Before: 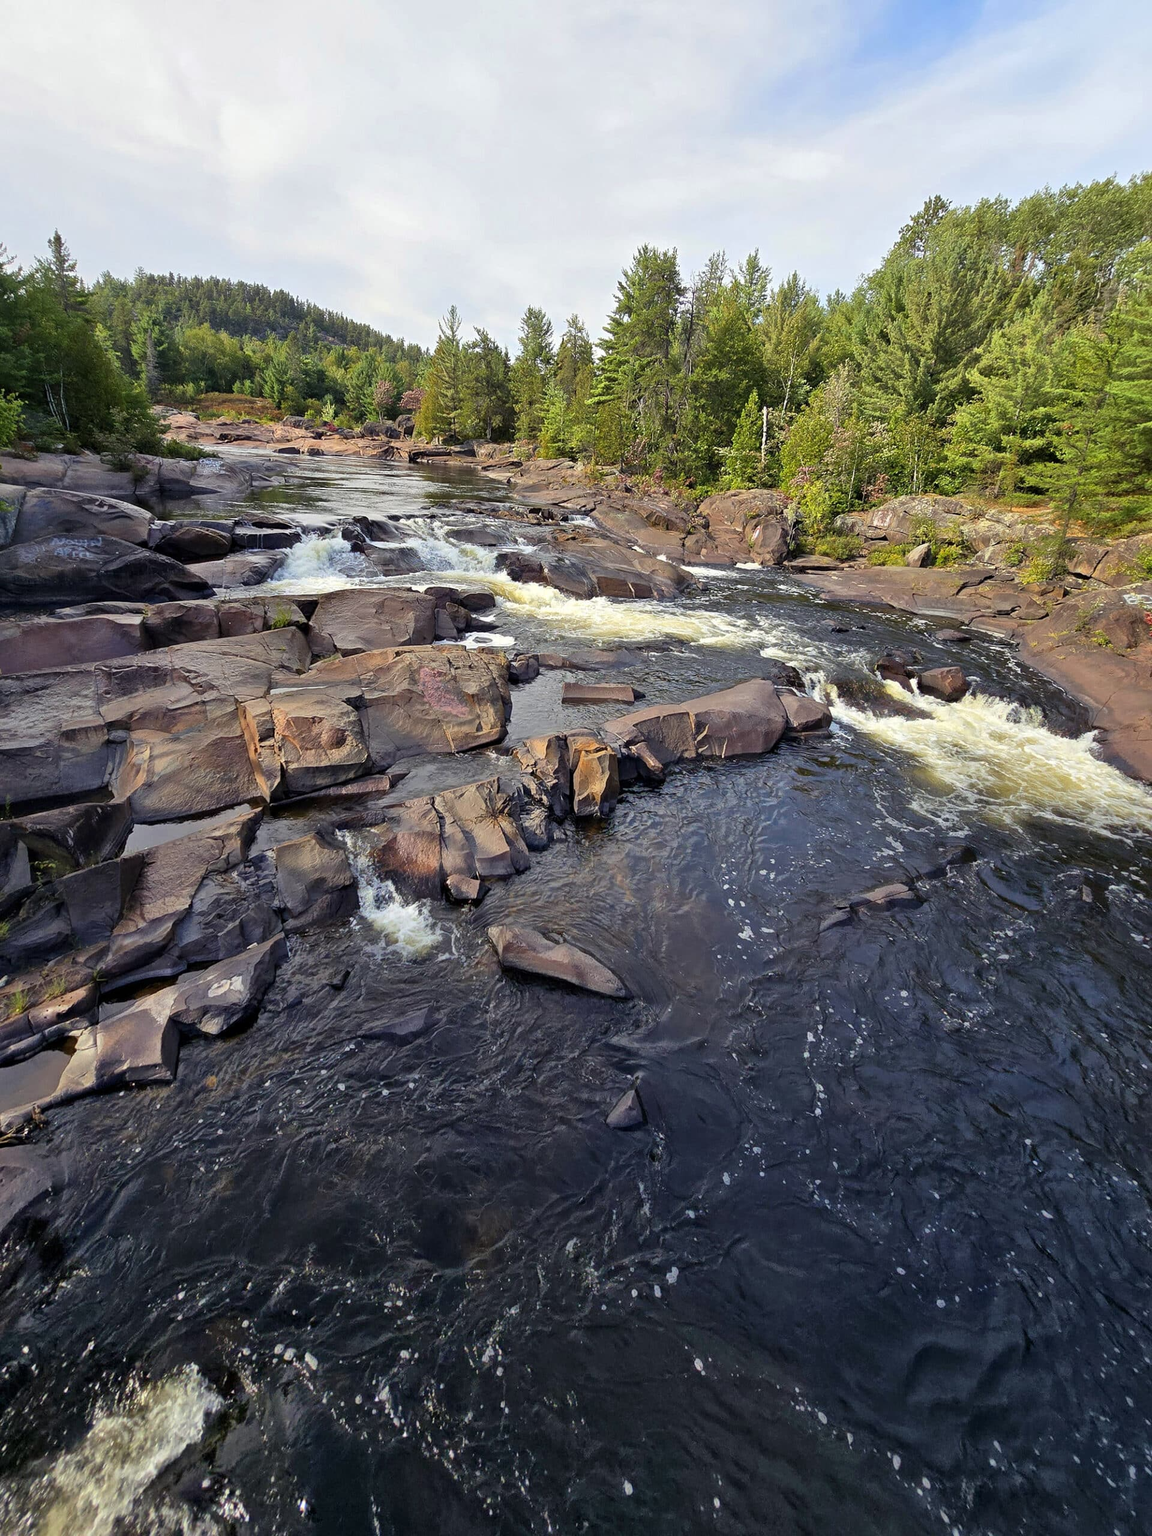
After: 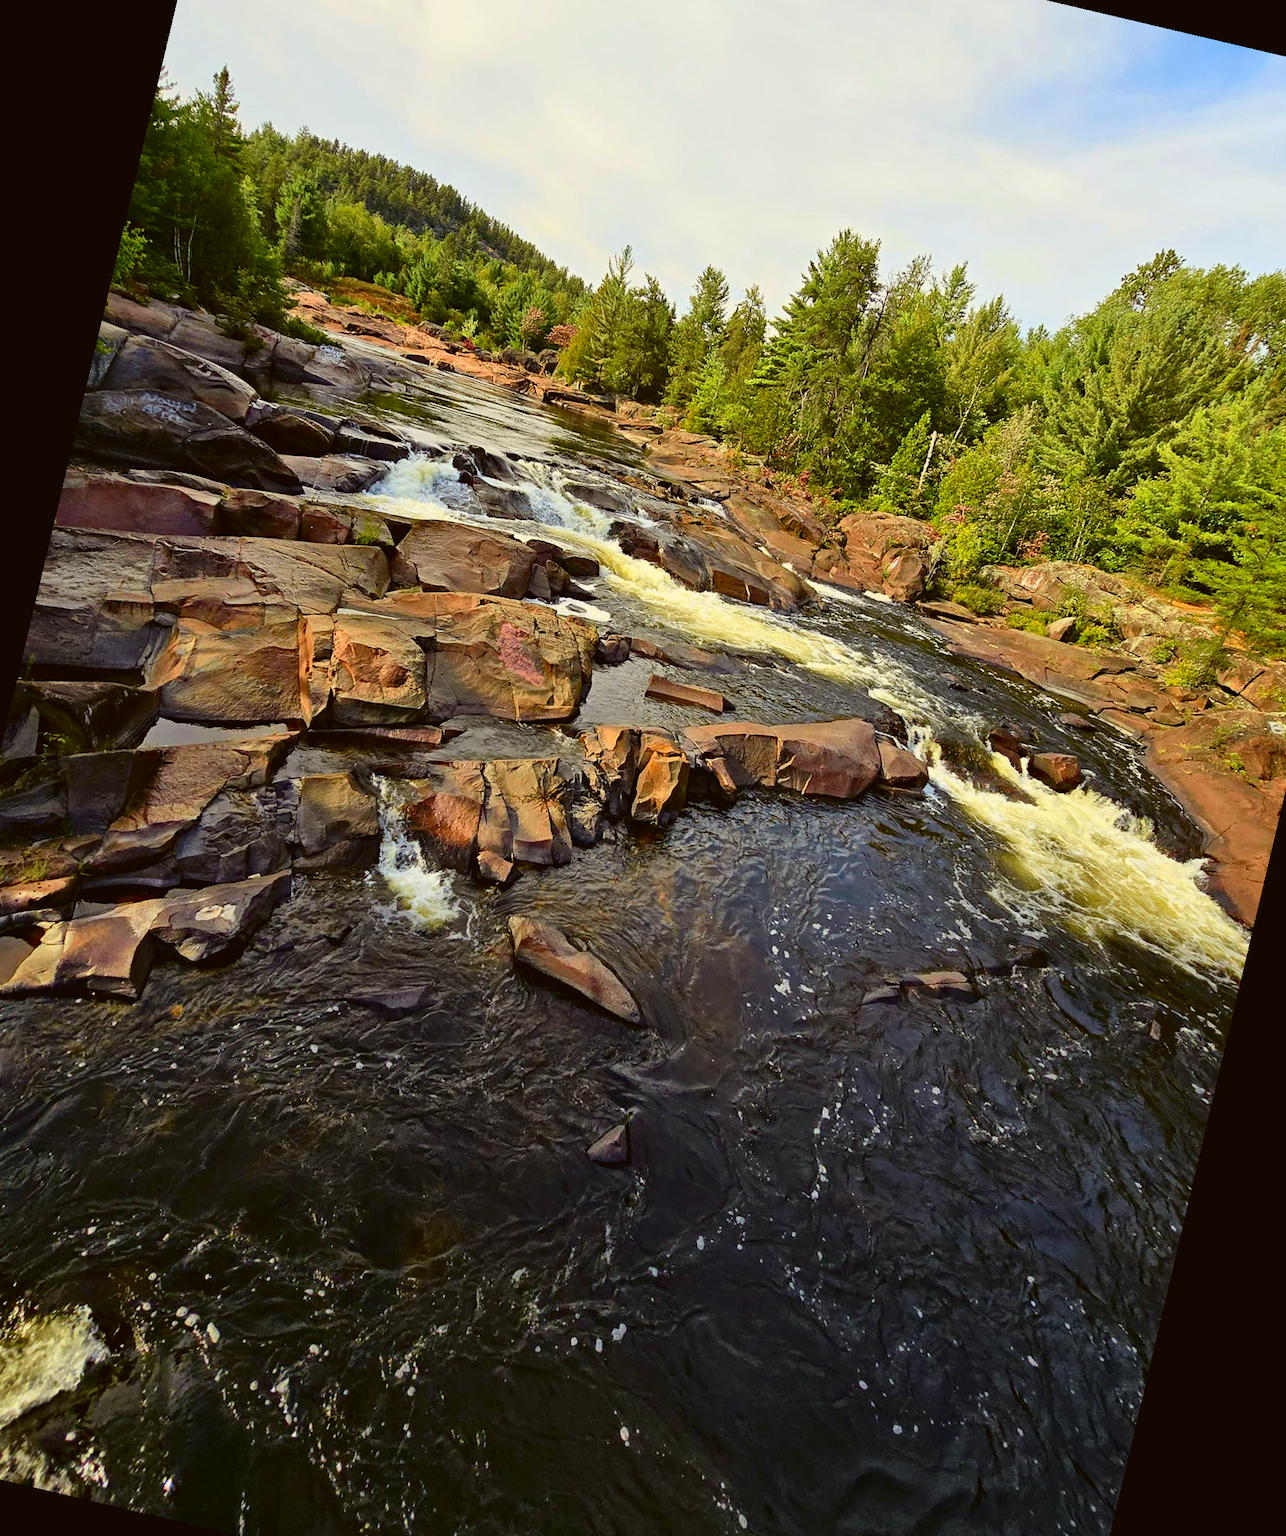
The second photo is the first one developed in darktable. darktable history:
haze removal: strength 0.29, distance 0.25, compatibility mode true, adaptive false
tone curve: curves: ch0 [(0, 0.021) (0.049, 0.044) (0.158, 0.113) (0.351, 0.331) (0.485, 0.505) (0.656, 0.696) (0.868, 0.887) (1, 0.969)]; ch1 [(0, 0) (0.322, 0.328) (0.434, 0.438) (0.473, 0.477) (0.502, 0.503) (0.522, 0.526) (0.564, 0.591) (0.602, 0.632) (0.677, 0.701) (0.859, 0.885) (1, 1)]; ch2 [(0, 0) (0.33, 0.301) (0.452, 0.434) (0.502, 0.505) (0.535, 0.554) (0.565, 0.598) (0.618, 0.629) (1, 1)], color space Lab, independent channels, preserve colors none
crop and rotate: left 10.071%, top 10.071%, right 10.02%, bottom 10.02%
color correction: highlights a* -1.43, highlights b* 10.12, shadows a* 0.395, shadows b* 19.35
rotate and perspective: rotation 13.27°, automatic cropping off
